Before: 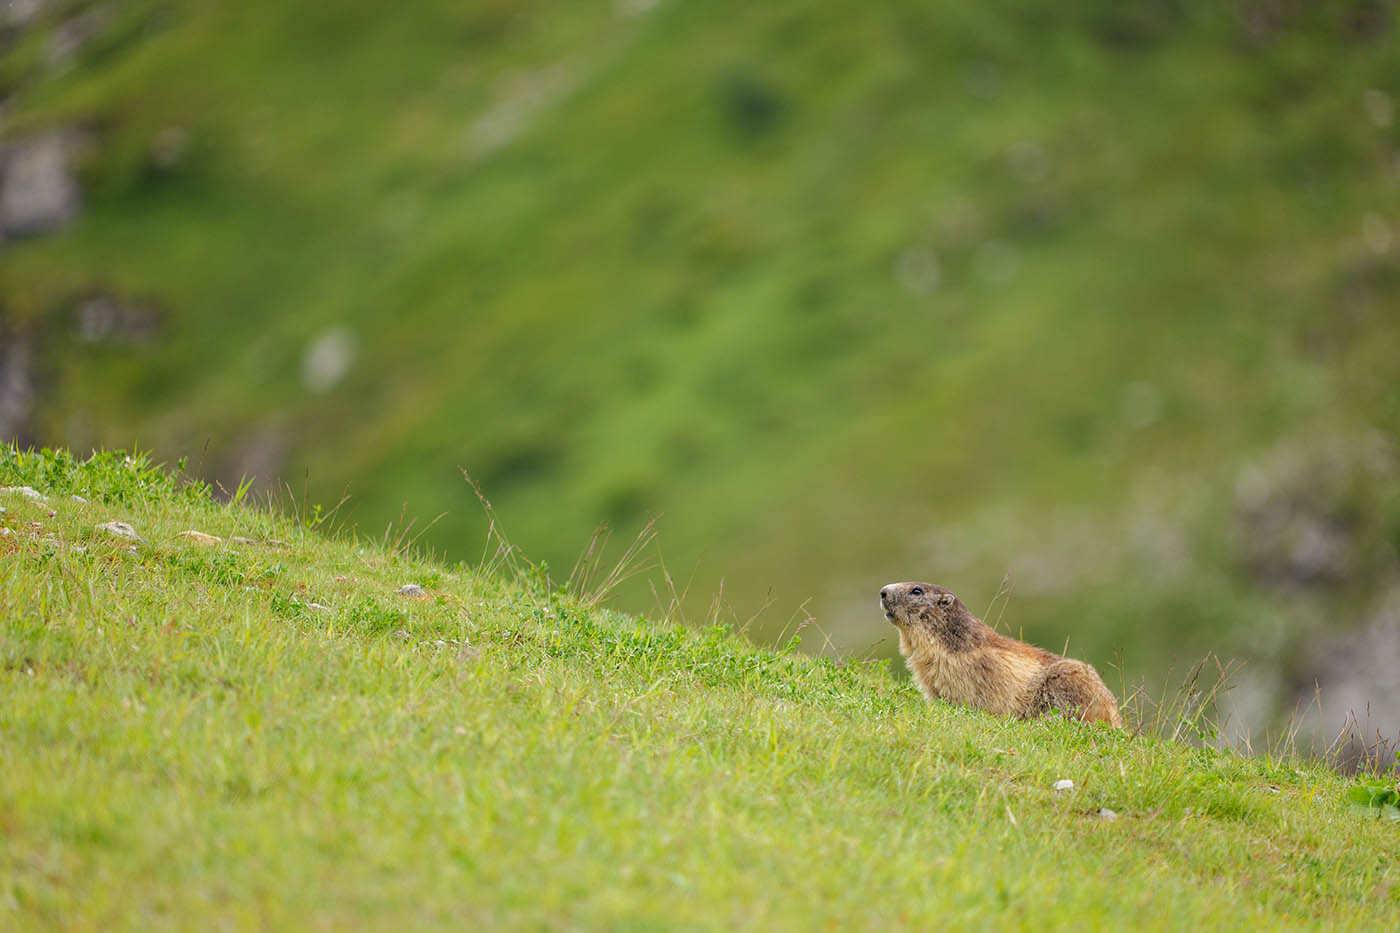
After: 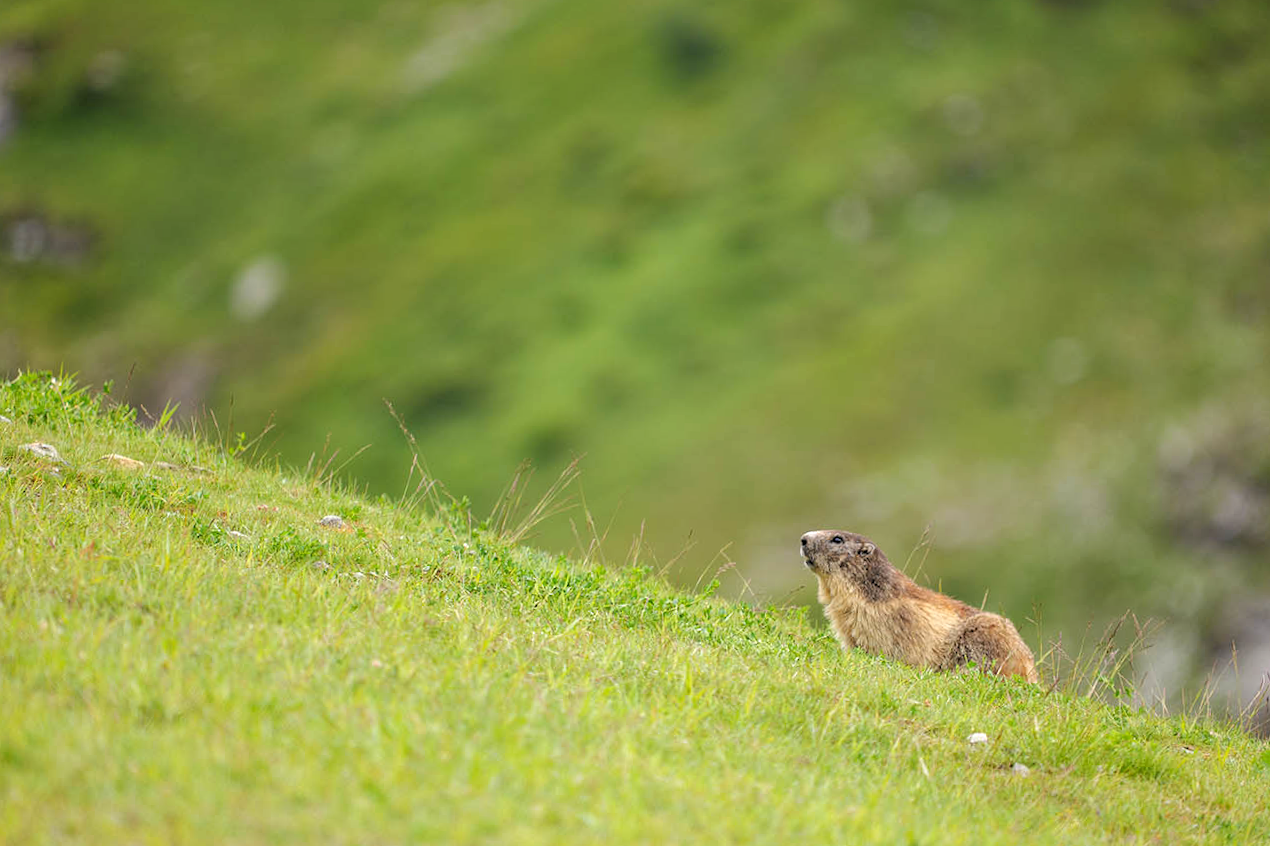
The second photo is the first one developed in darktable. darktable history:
crop and rotate: angle -1.96°, left 3.097%, top 4.154%, right 1.586%, bottom 0.529%
rgb levels: levels [[0.01, 0.419, 0.839], [0, 0.5, 1], [0, 0.5, 1]]
